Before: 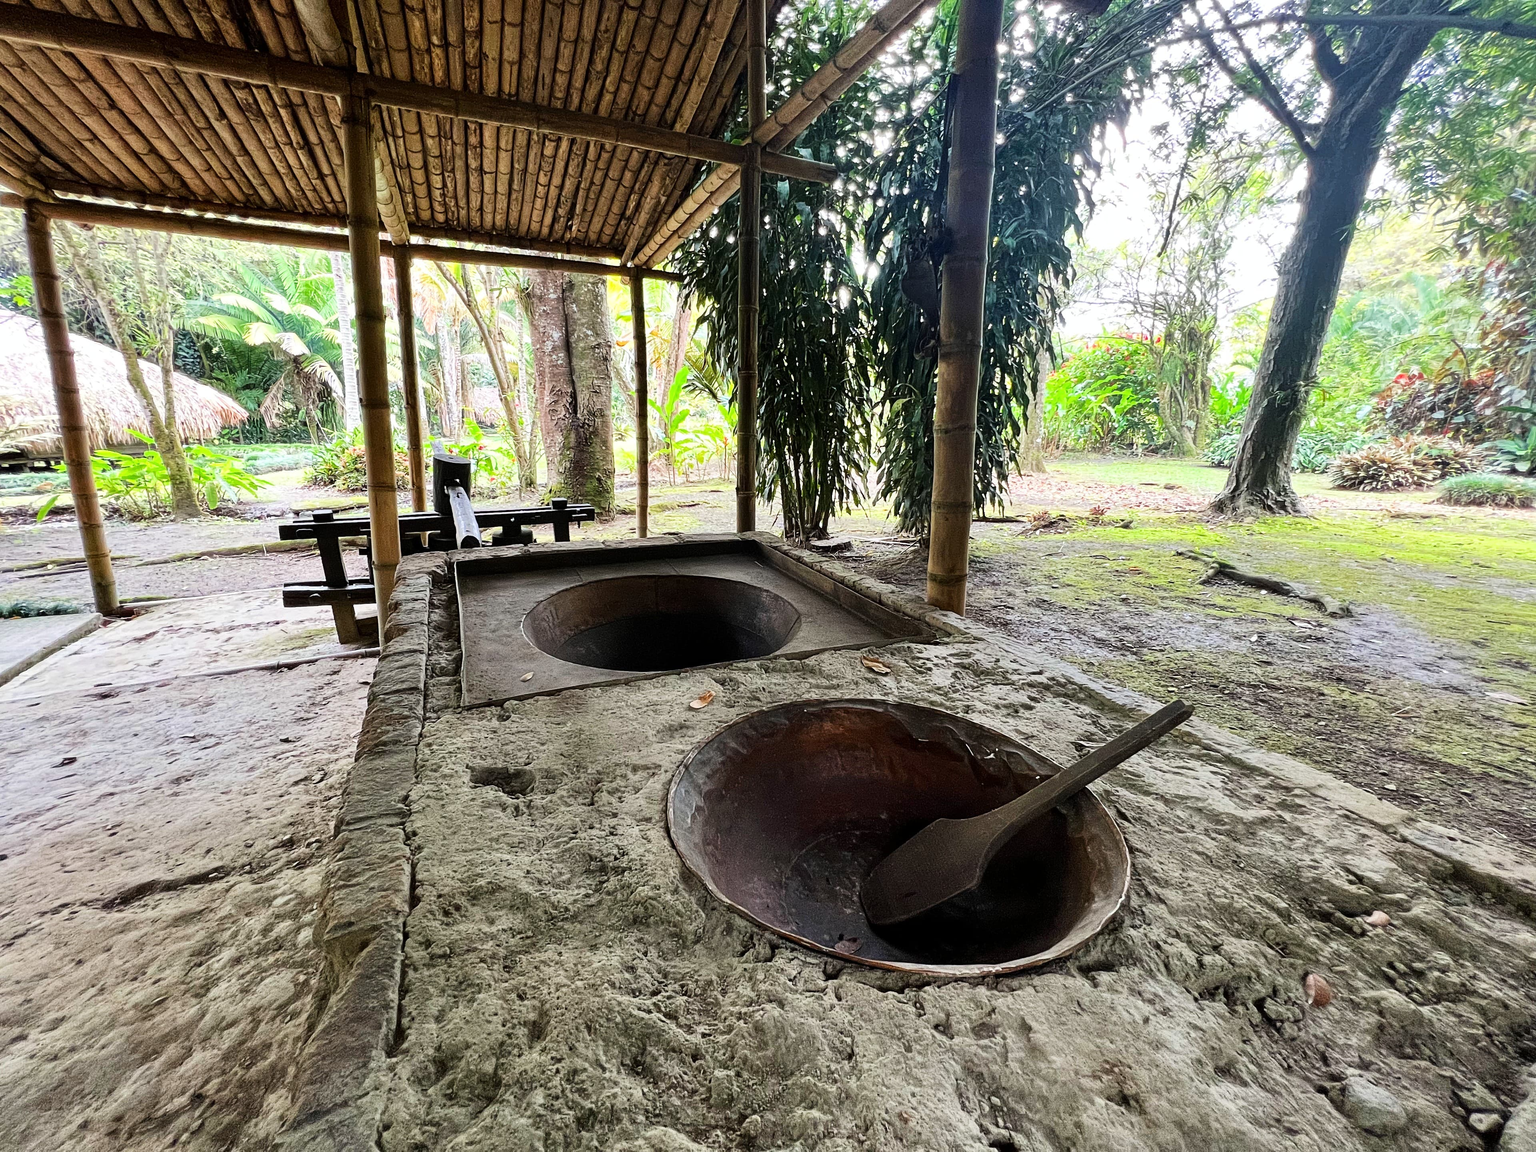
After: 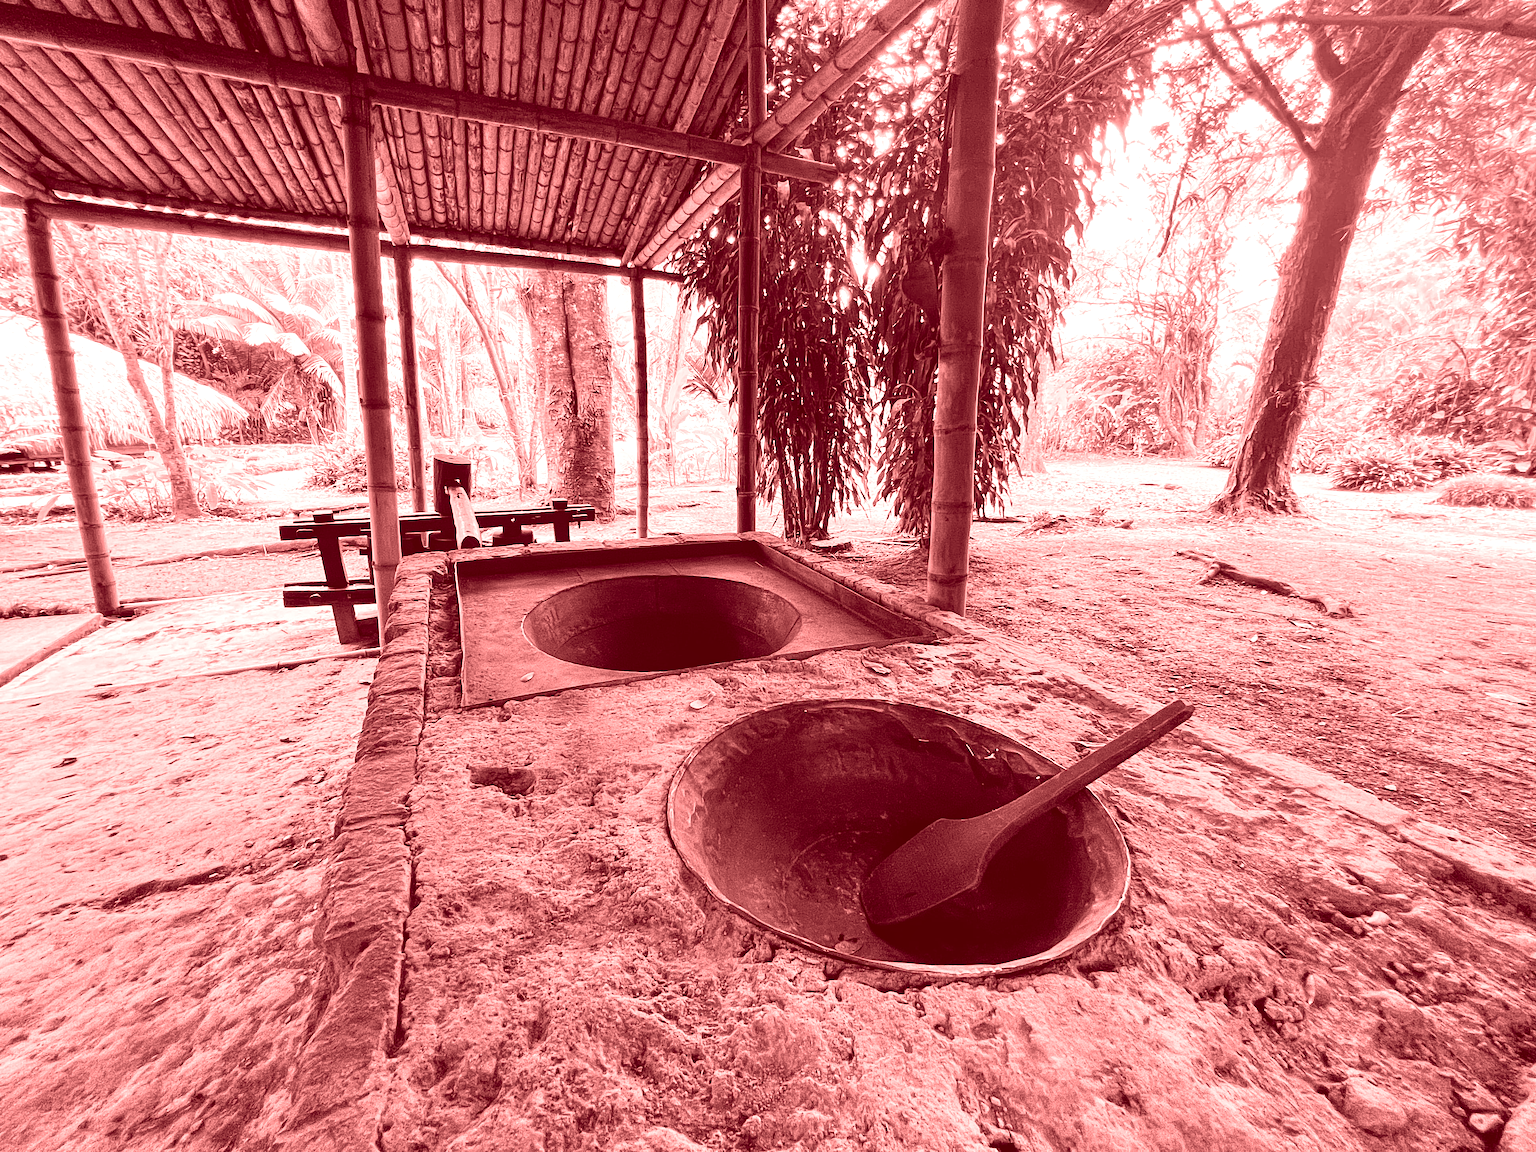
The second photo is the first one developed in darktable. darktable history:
colorize: saturation 60%, source mix 100%
local contrast: highlights 100%, shadows 100%, detail 120%, midtone range 0.2
